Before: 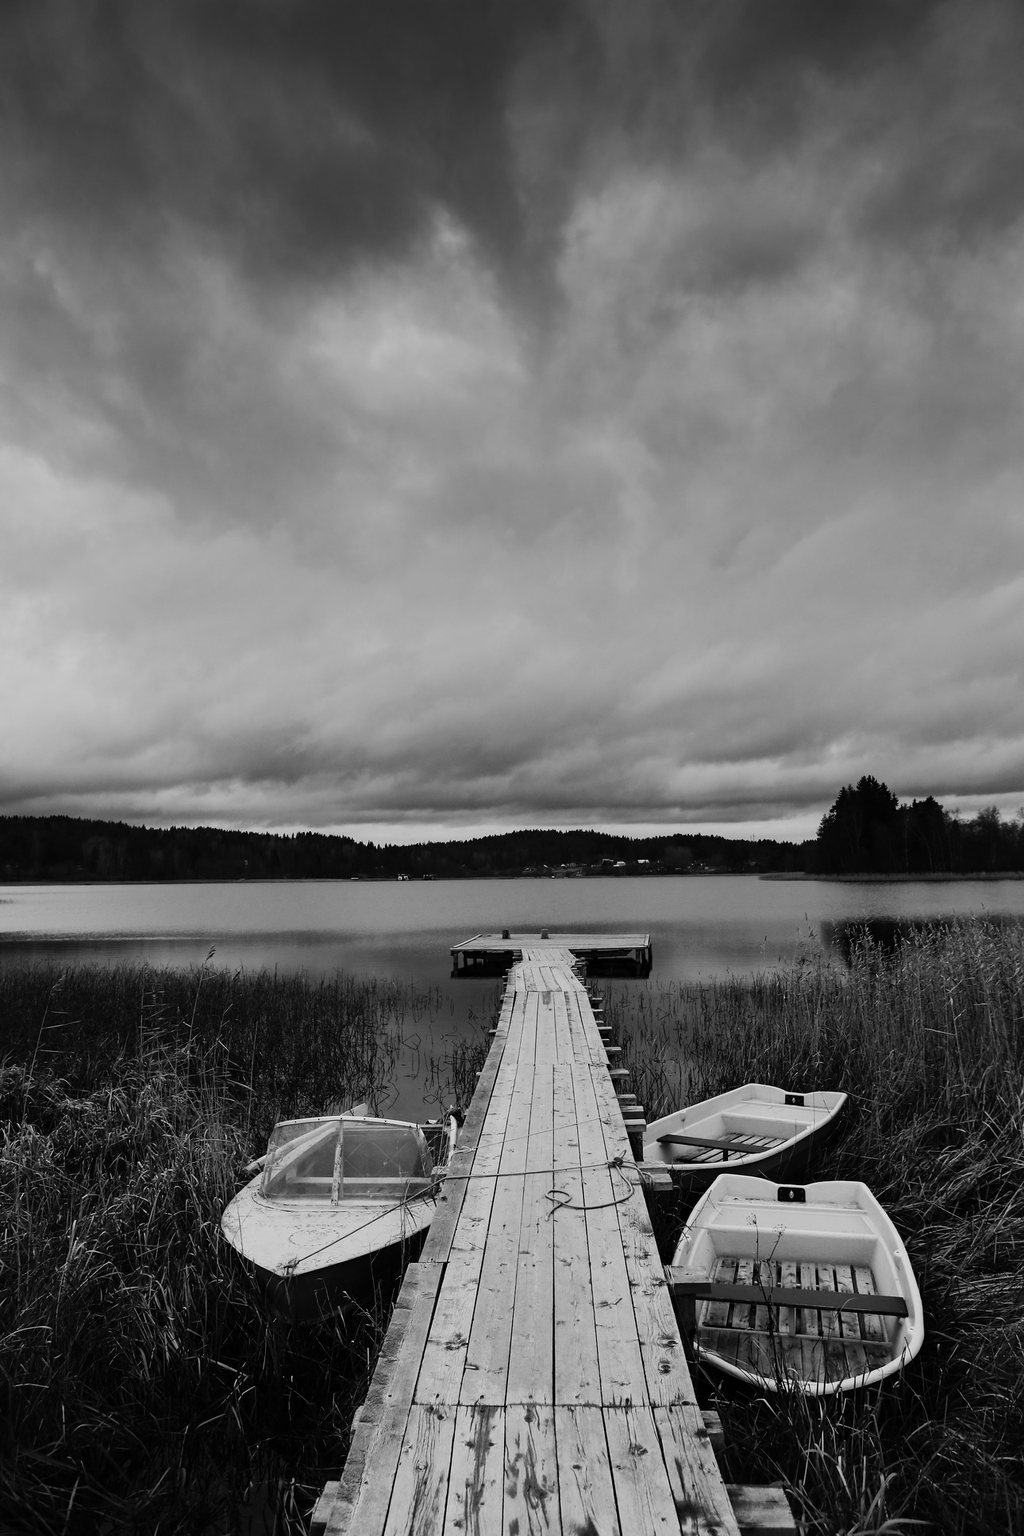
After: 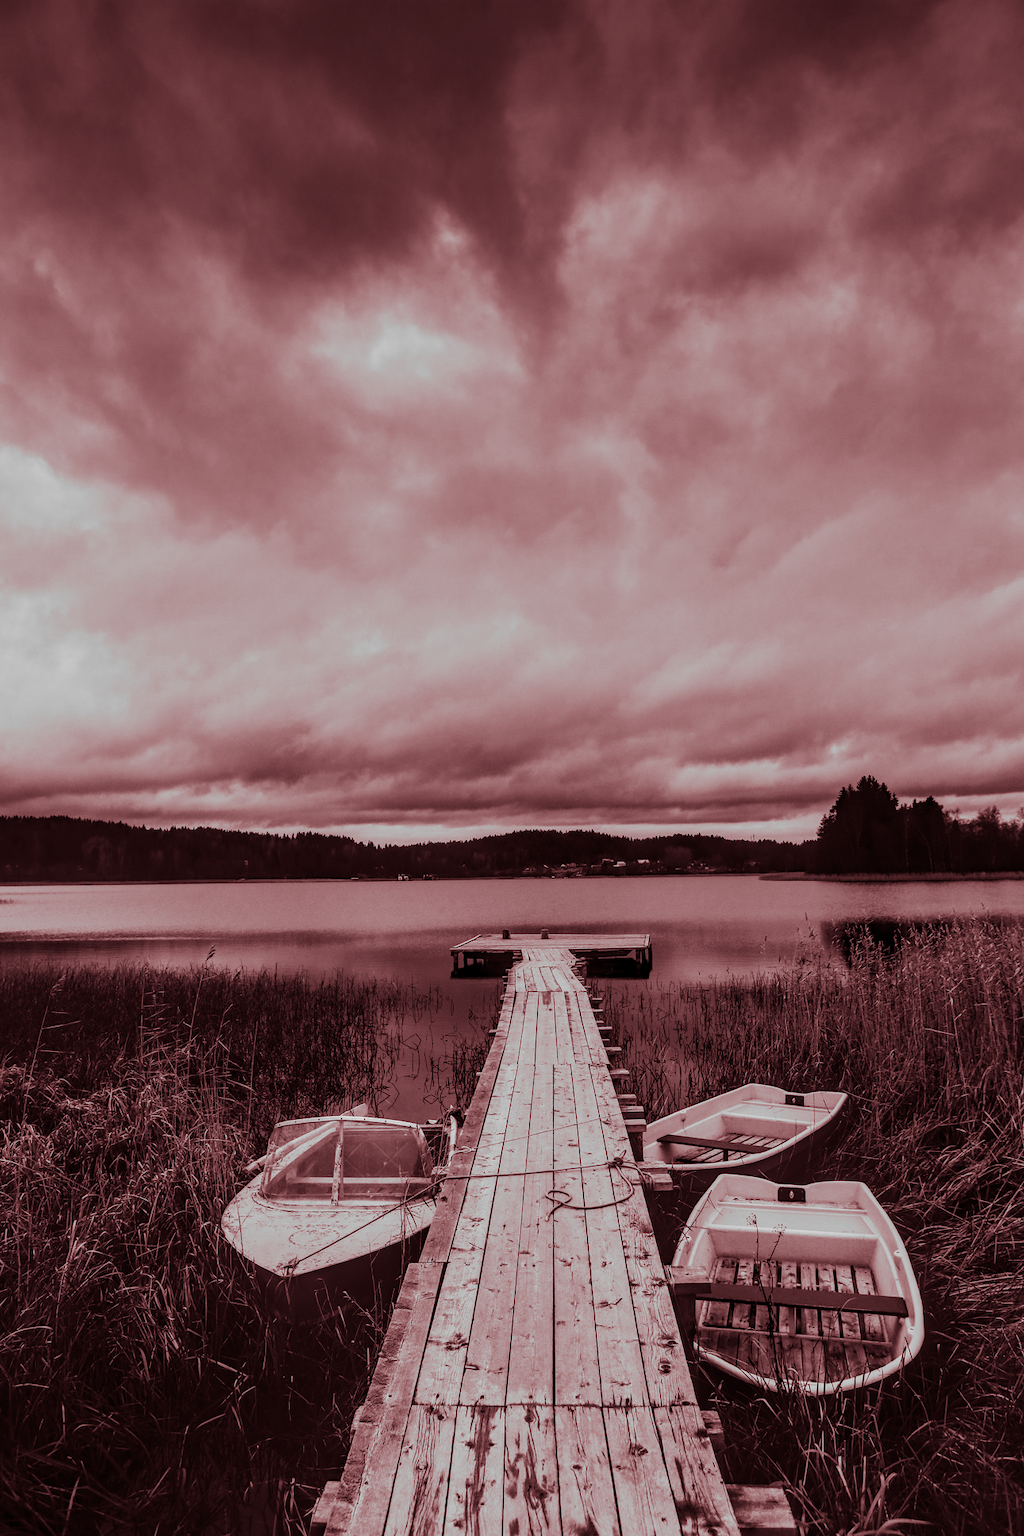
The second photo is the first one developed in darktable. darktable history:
split-toning: highlights › saturation 0, balance -61.83
local contrast: highlights 0%, shadows 0%, detail 133%
